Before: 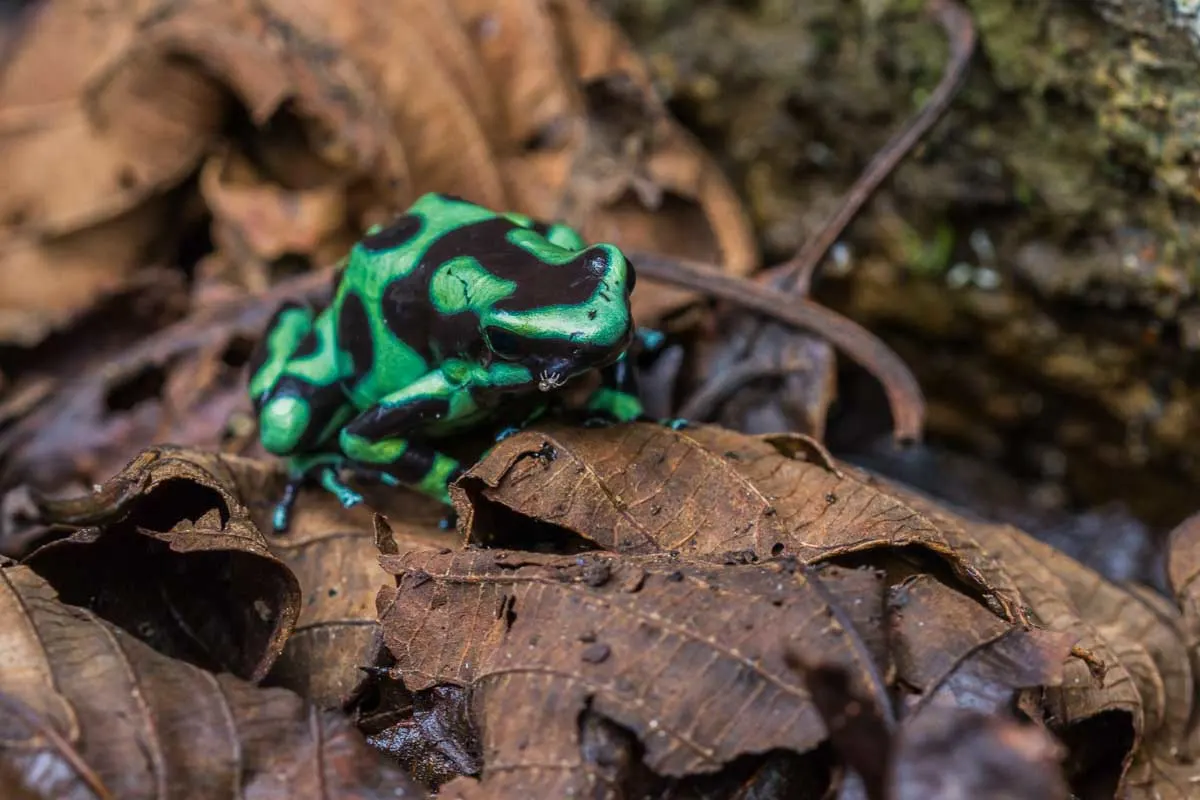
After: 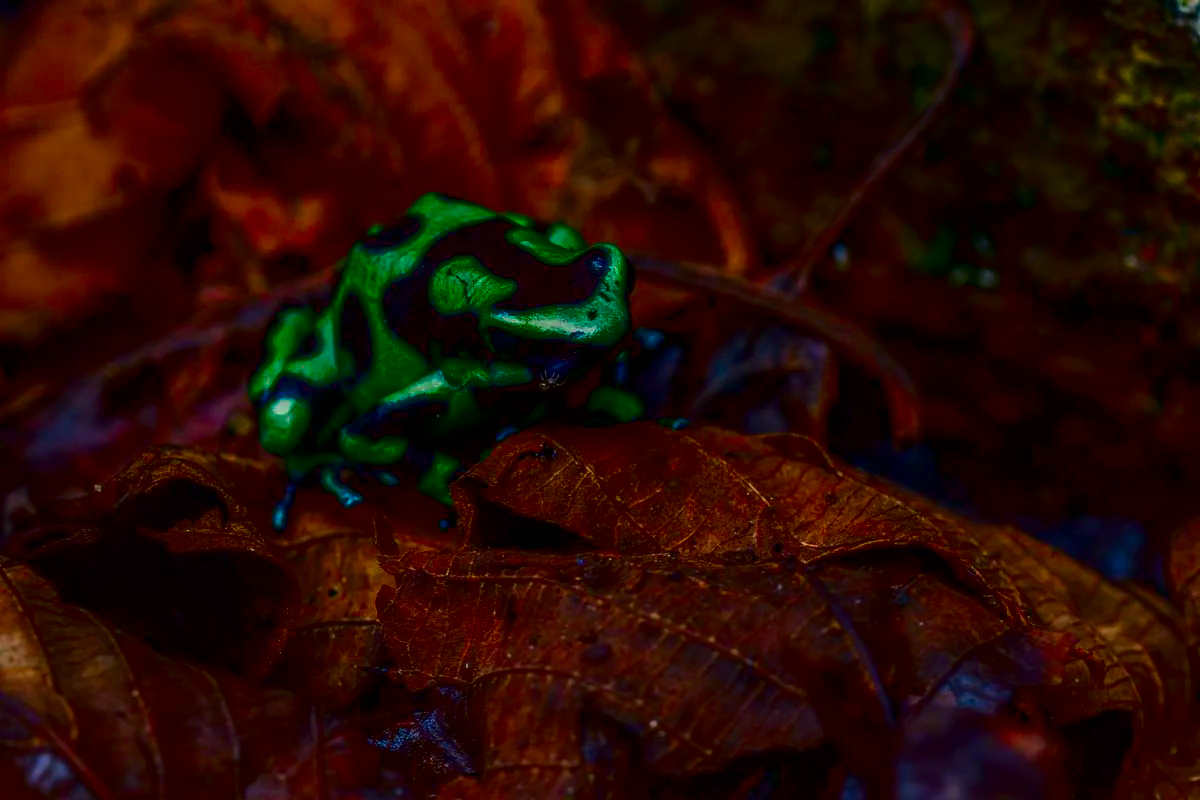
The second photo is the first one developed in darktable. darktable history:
contrast brightness saturation: brightness -0.999, saturation 0.992
